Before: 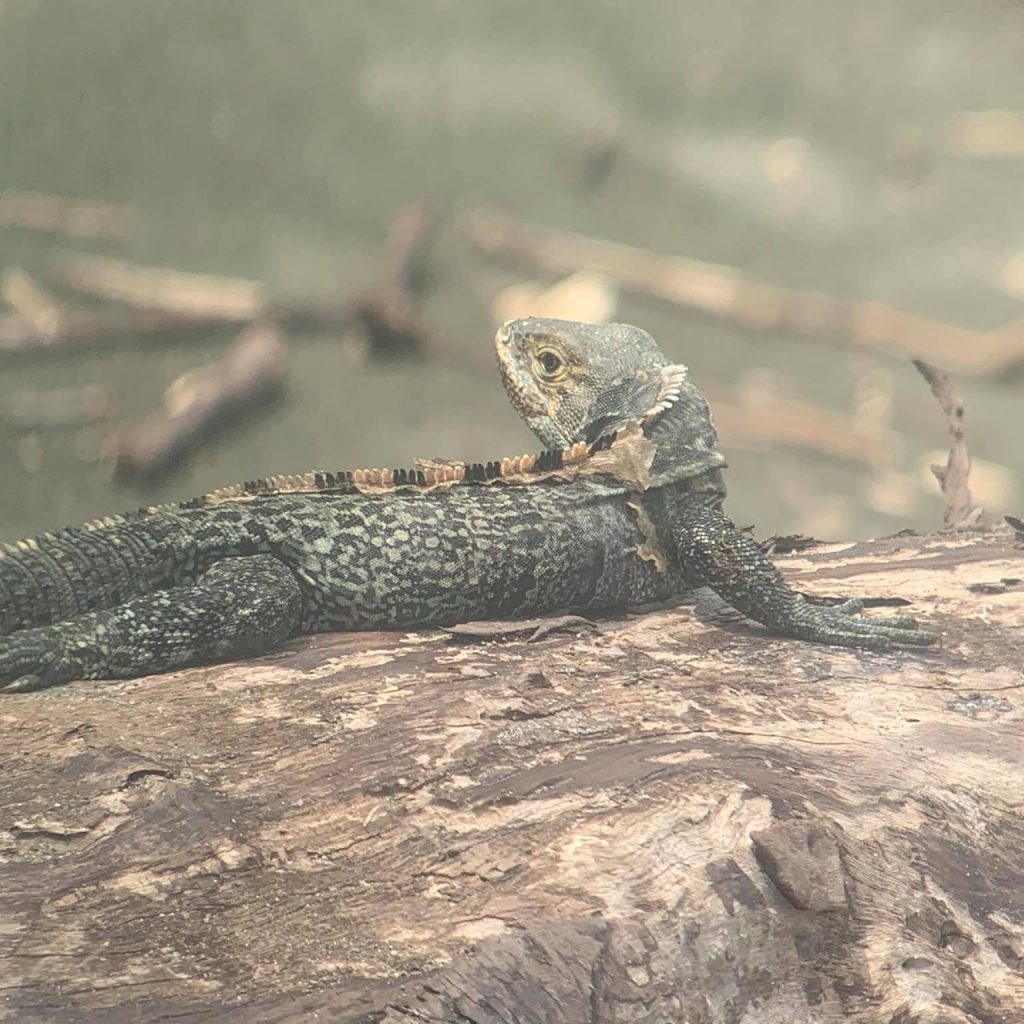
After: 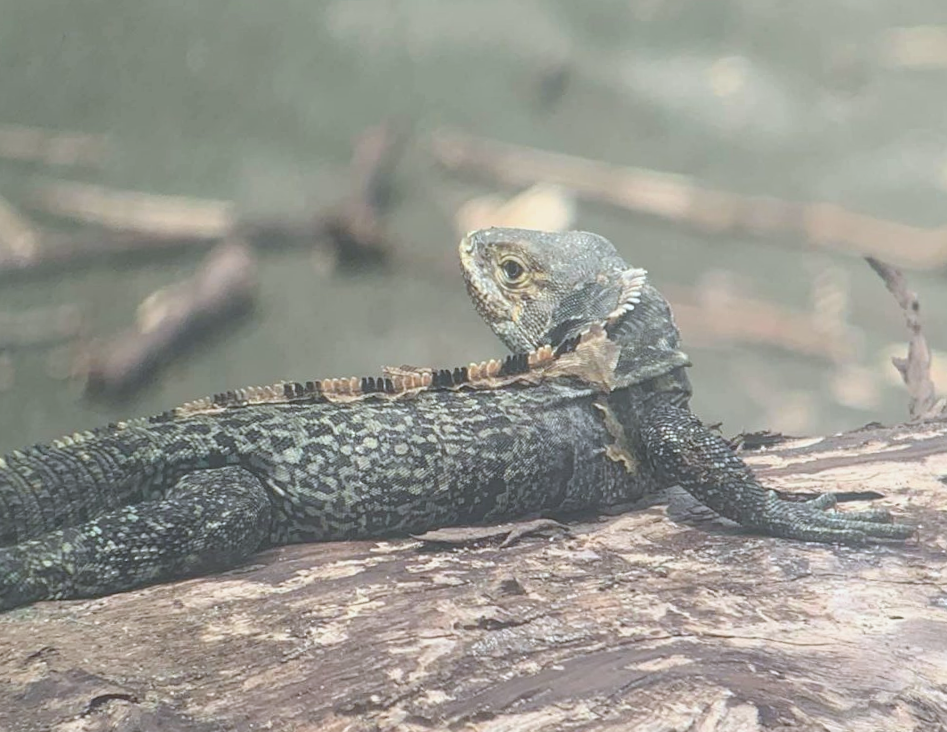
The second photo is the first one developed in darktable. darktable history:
rotate and perspective: rotation -1.68°, lens shift (vertical) -0.146, crop left 0.049, crop right 0.912, crop top 0.032, crop bottom 0.96
crop: top 3.857%, bottom 21.132%
white balance: red 0.954, blue 1.079
